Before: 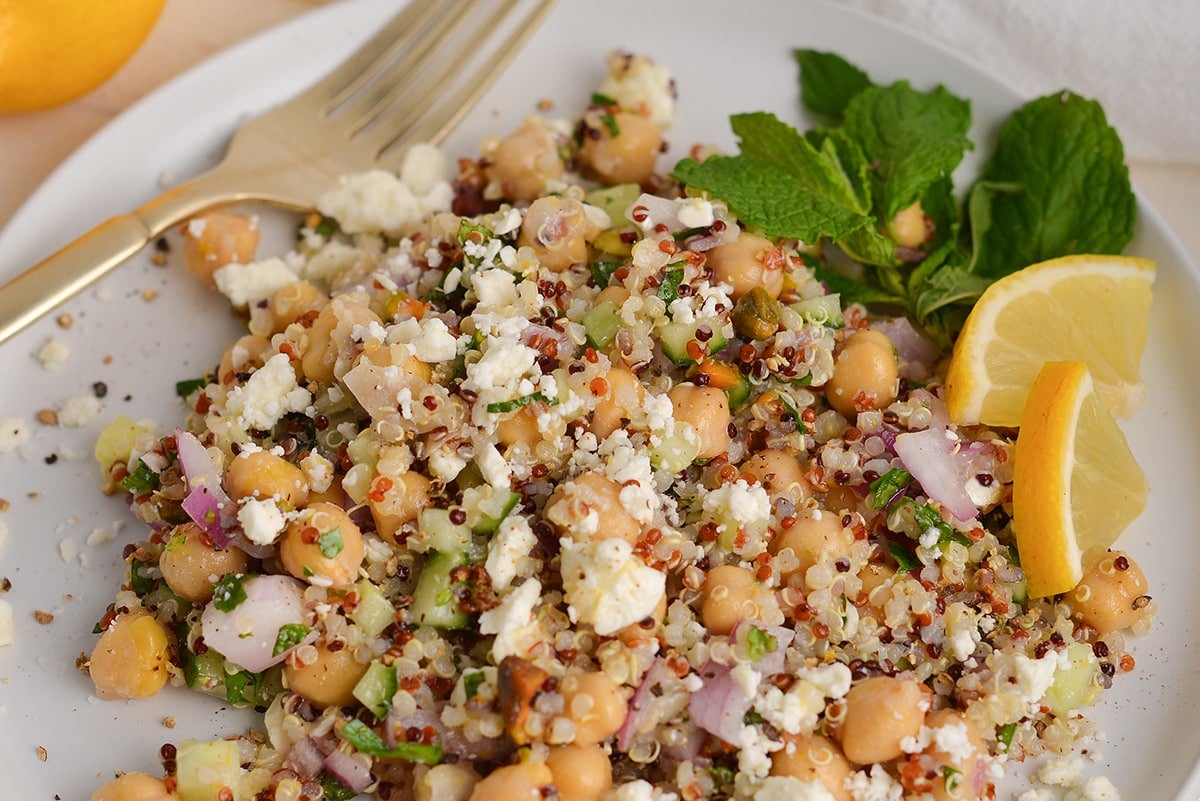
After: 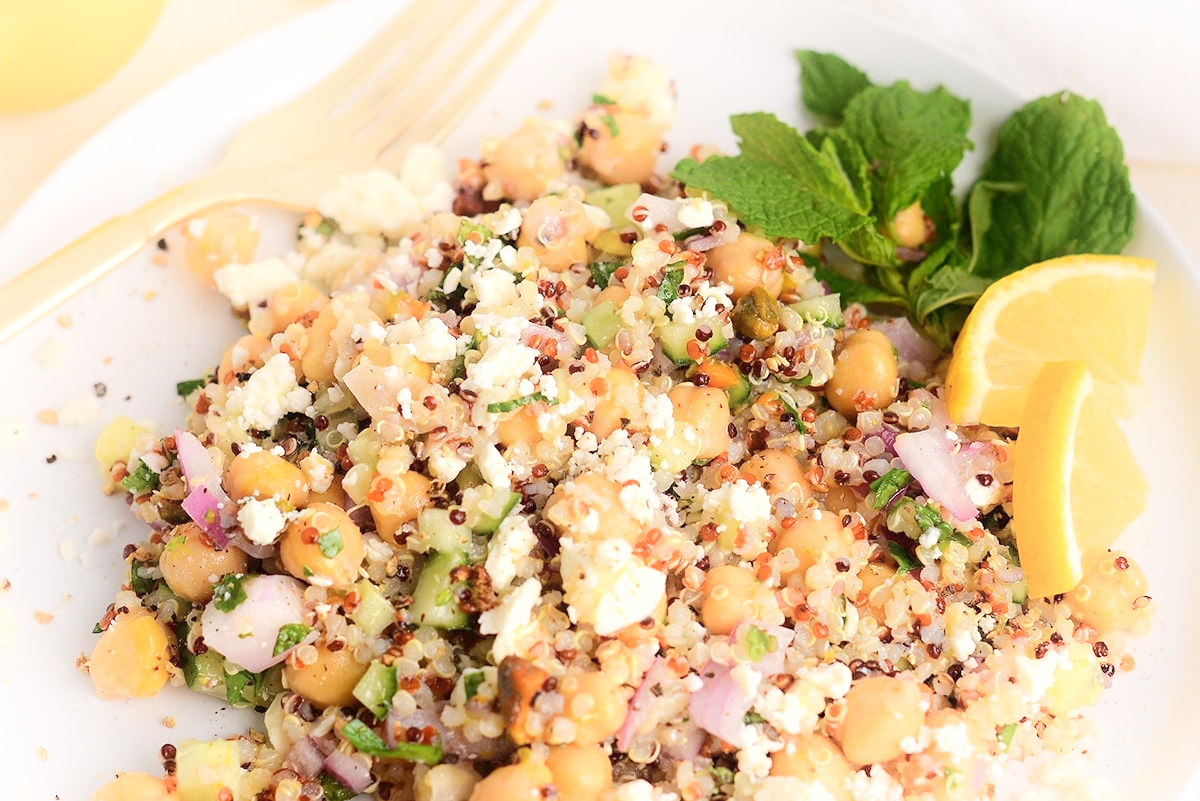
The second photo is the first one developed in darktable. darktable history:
exposure: black level correction 0.001, exposure 0.499 EV, compensate highlight preservation false
shadows and highlights: shadows -21.25, highlights 98.67, soften with gaussian
